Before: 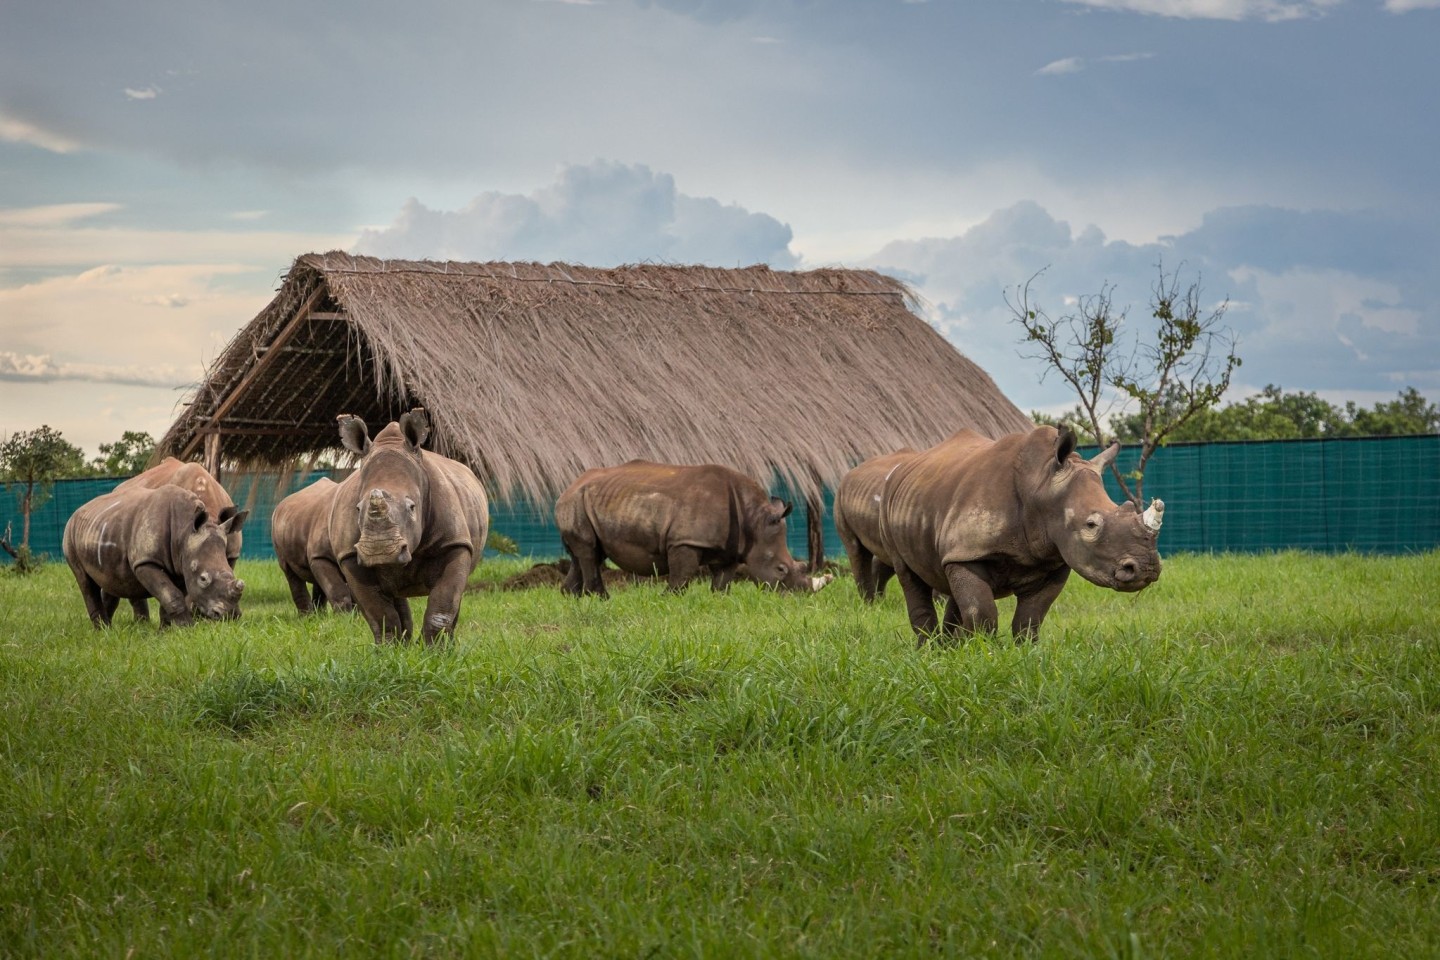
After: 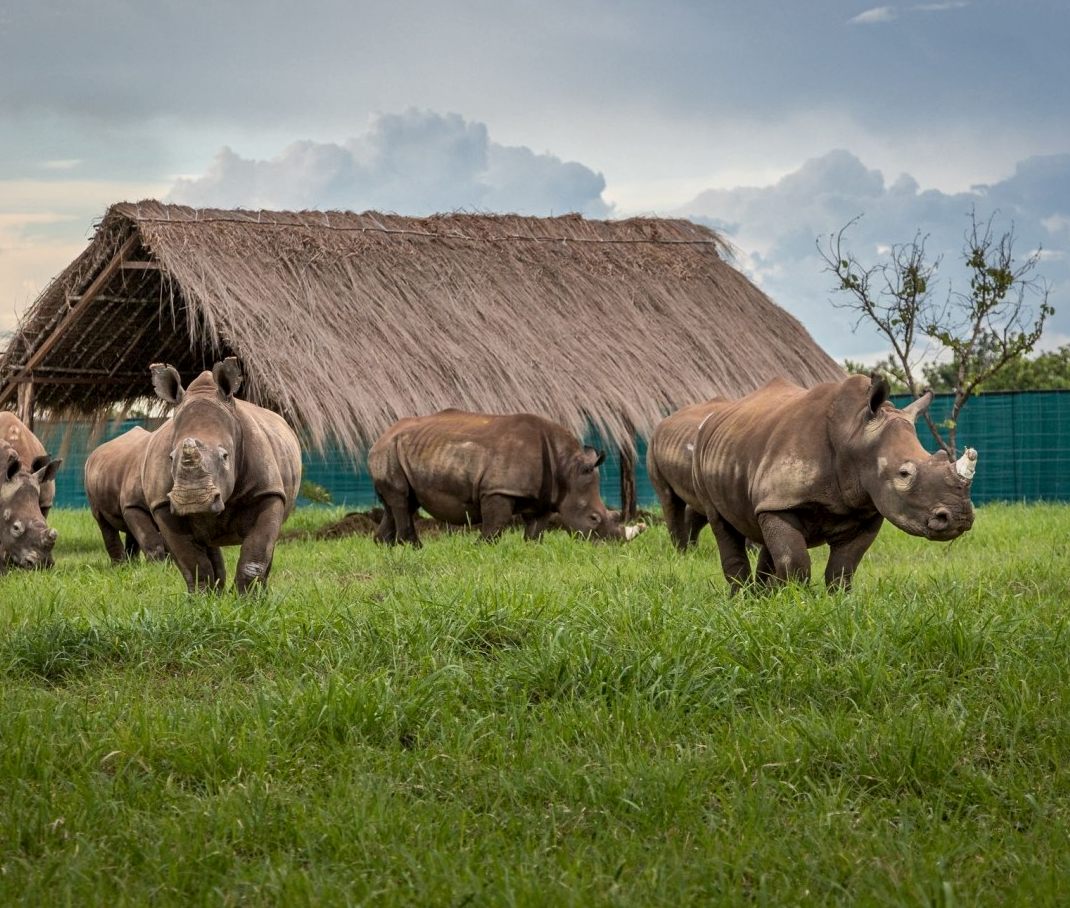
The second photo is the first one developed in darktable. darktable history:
local contrast: mode bilateral grid, contrast 21, coarseness 49, detail 132%, midtone range 0.2
crop and rotate: left 13.043%, top 5.366%, right 12.611%
